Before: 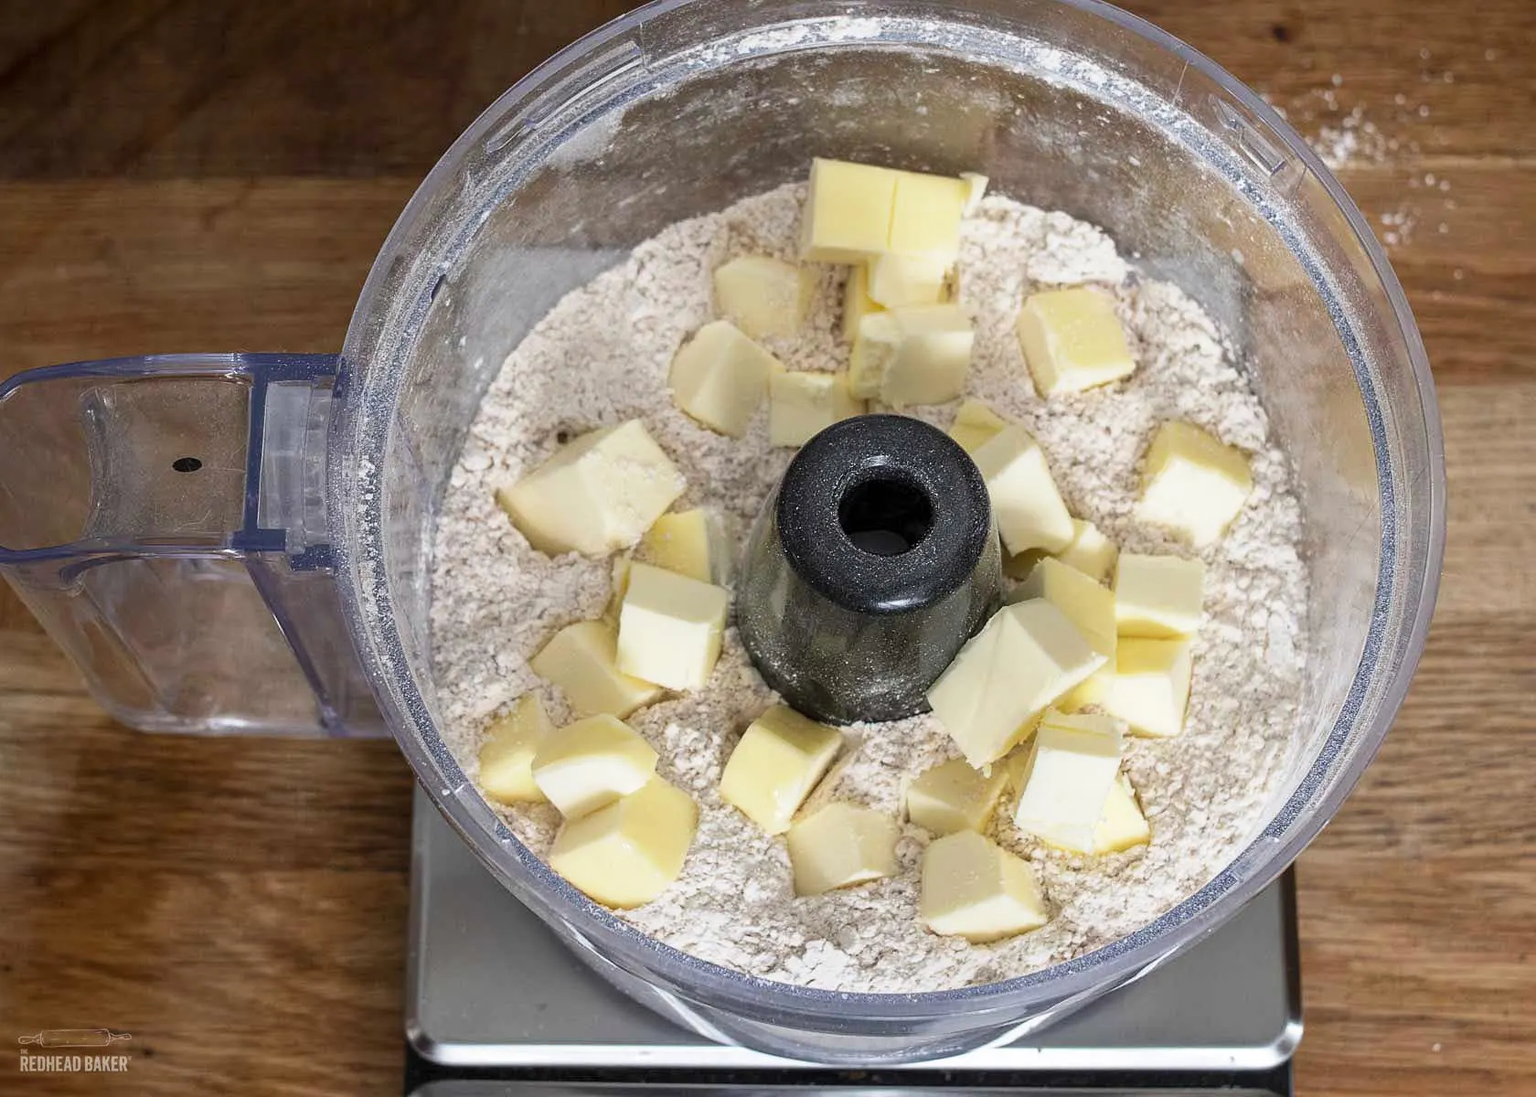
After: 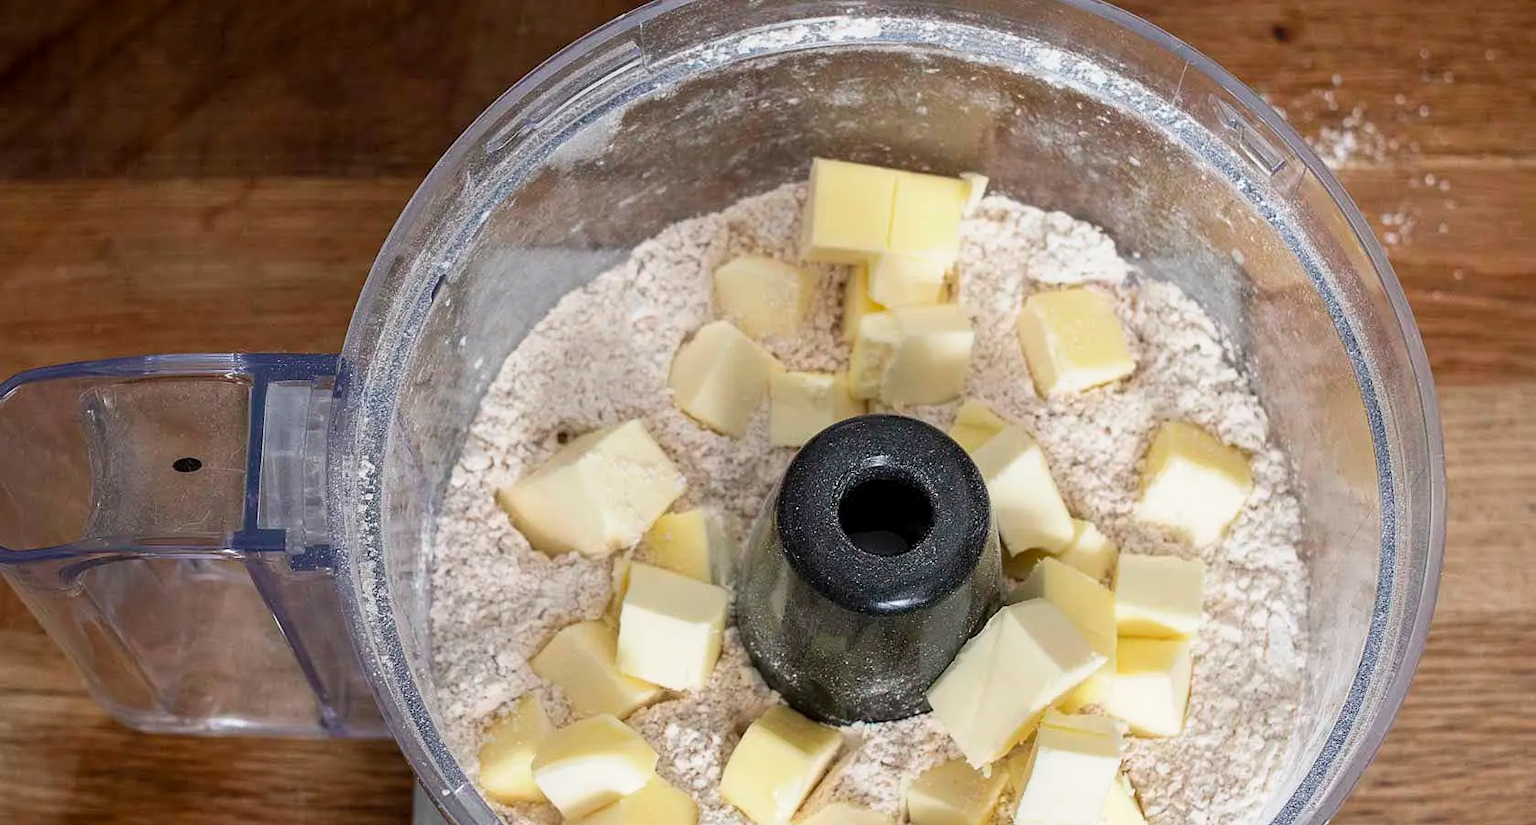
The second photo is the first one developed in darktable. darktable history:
crop: bottom 24.734%
